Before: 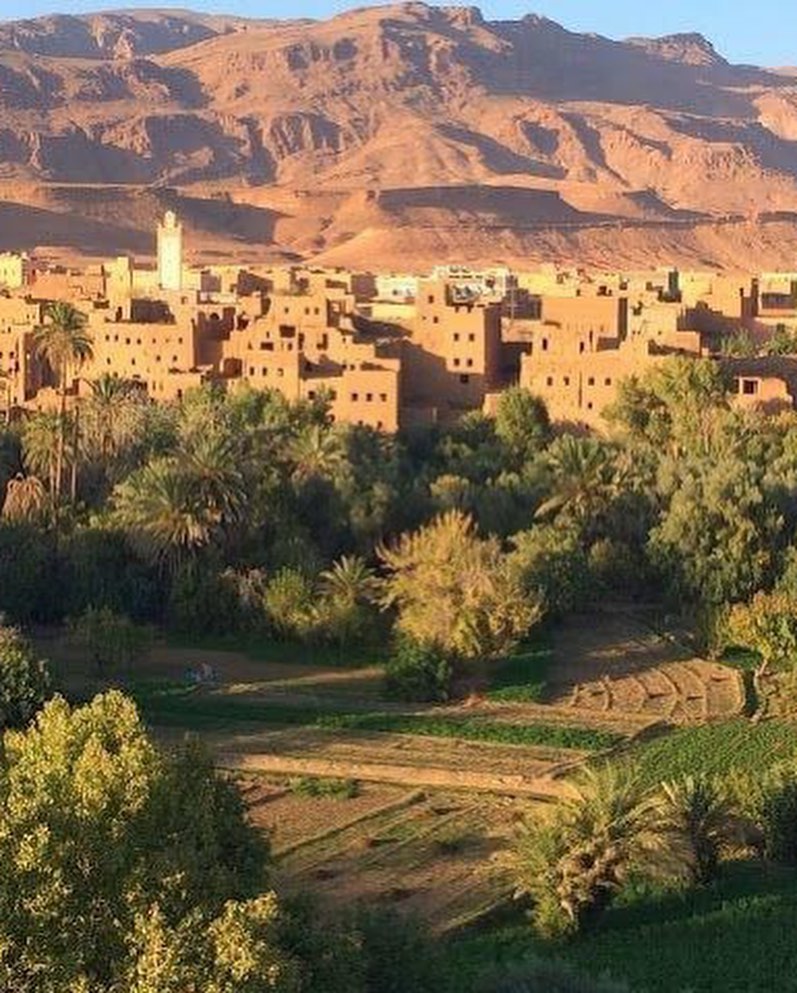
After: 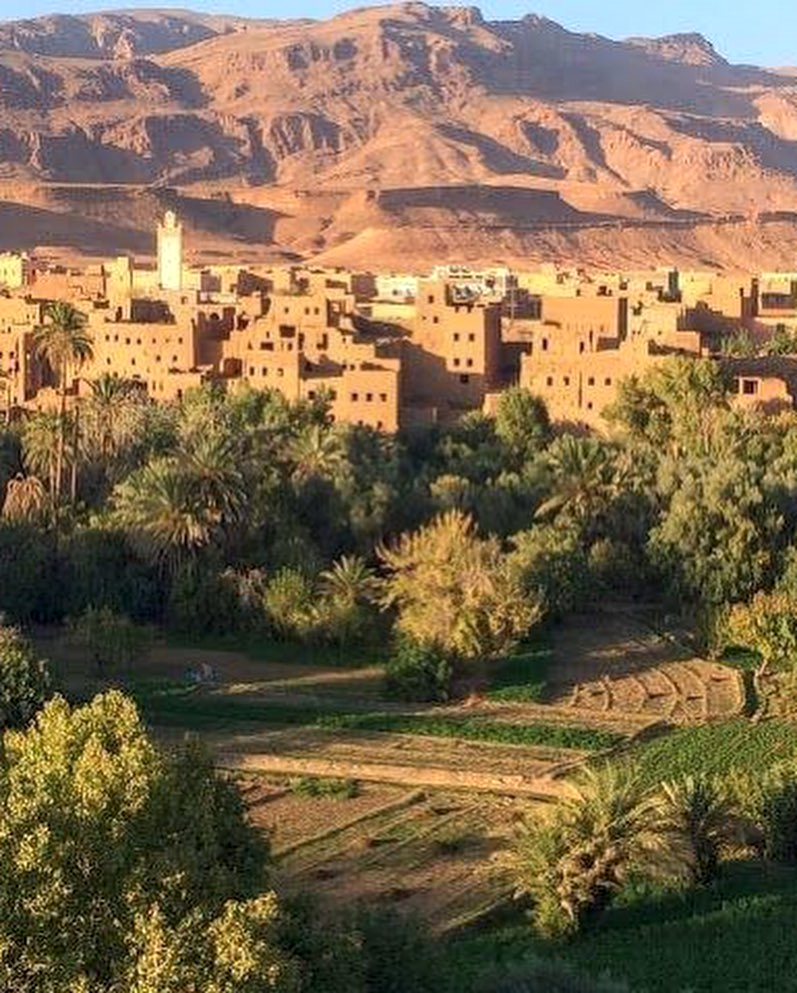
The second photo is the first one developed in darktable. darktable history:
local contrast: highlights 53%, shadows 51%, detail 130%, midtone range 0.446
shadows and highlights: shadows -23.38, highlights 46.08, soften with gaussian
tone curve: color space Lab, independent channels, preserve colors none
